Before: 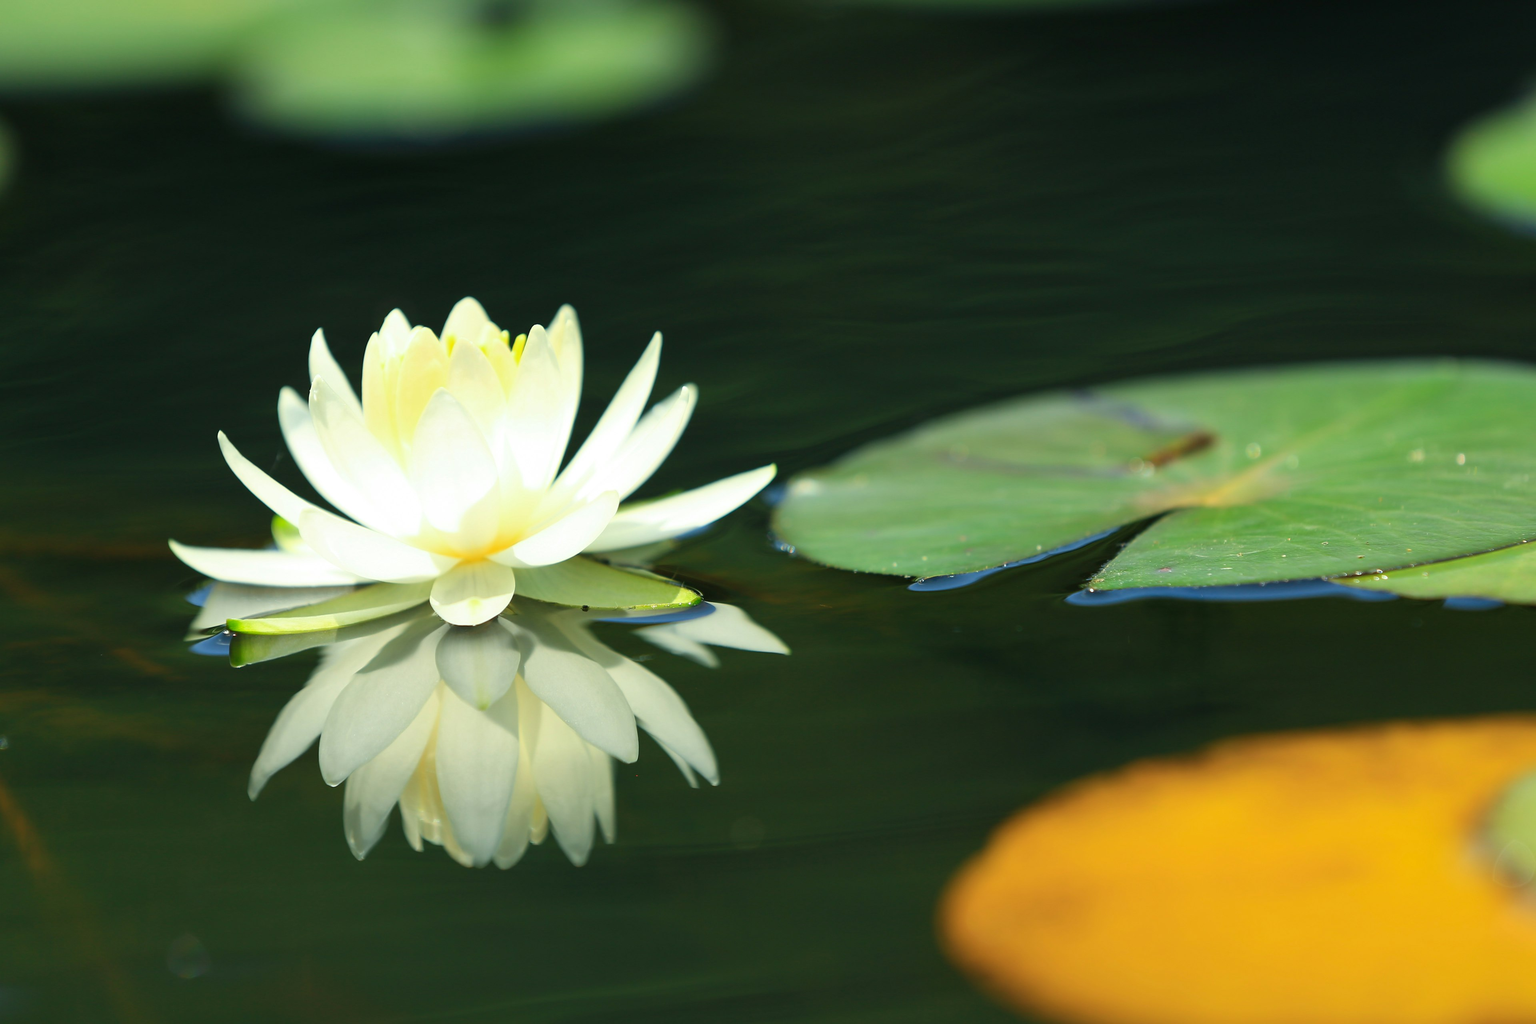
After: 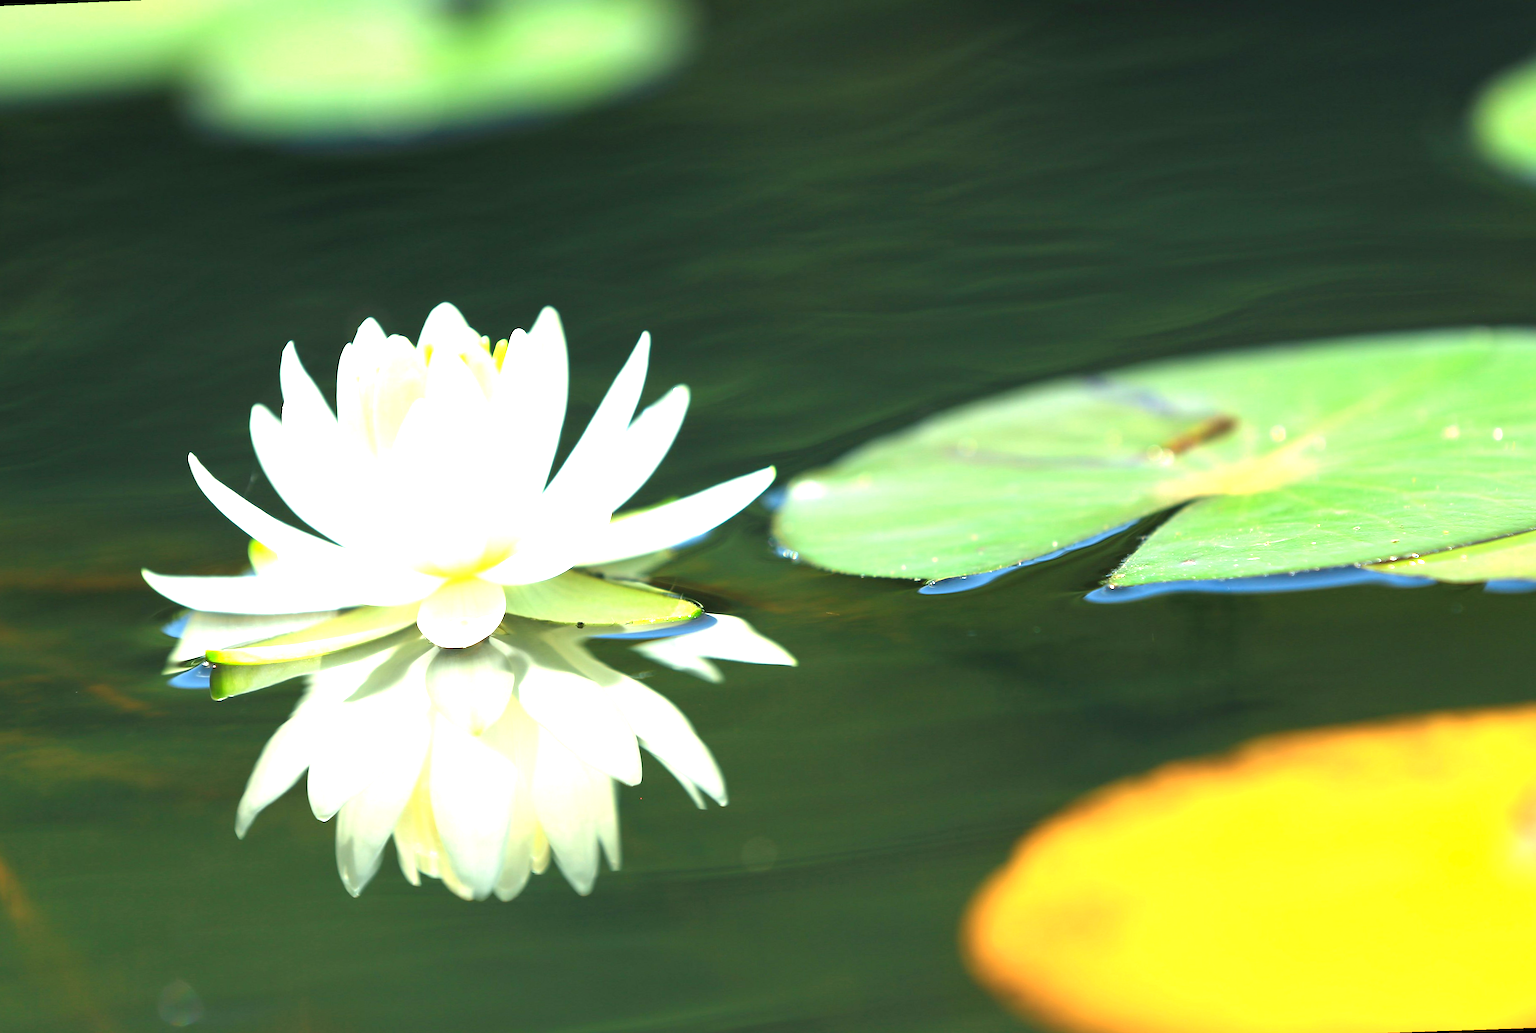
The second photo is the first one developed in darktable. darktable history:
rotate and perspective: rotation -2.12°, lens shift (vertical) 0.009, lens shift (horizontal) -0.008, automatic cropping original format, crop left 0.036, crop right 0.964, crop top 0.05, crop bottom 0.959
exposure: black level correction 0, exposure 1.5 EV, compensate highlight preservation false
